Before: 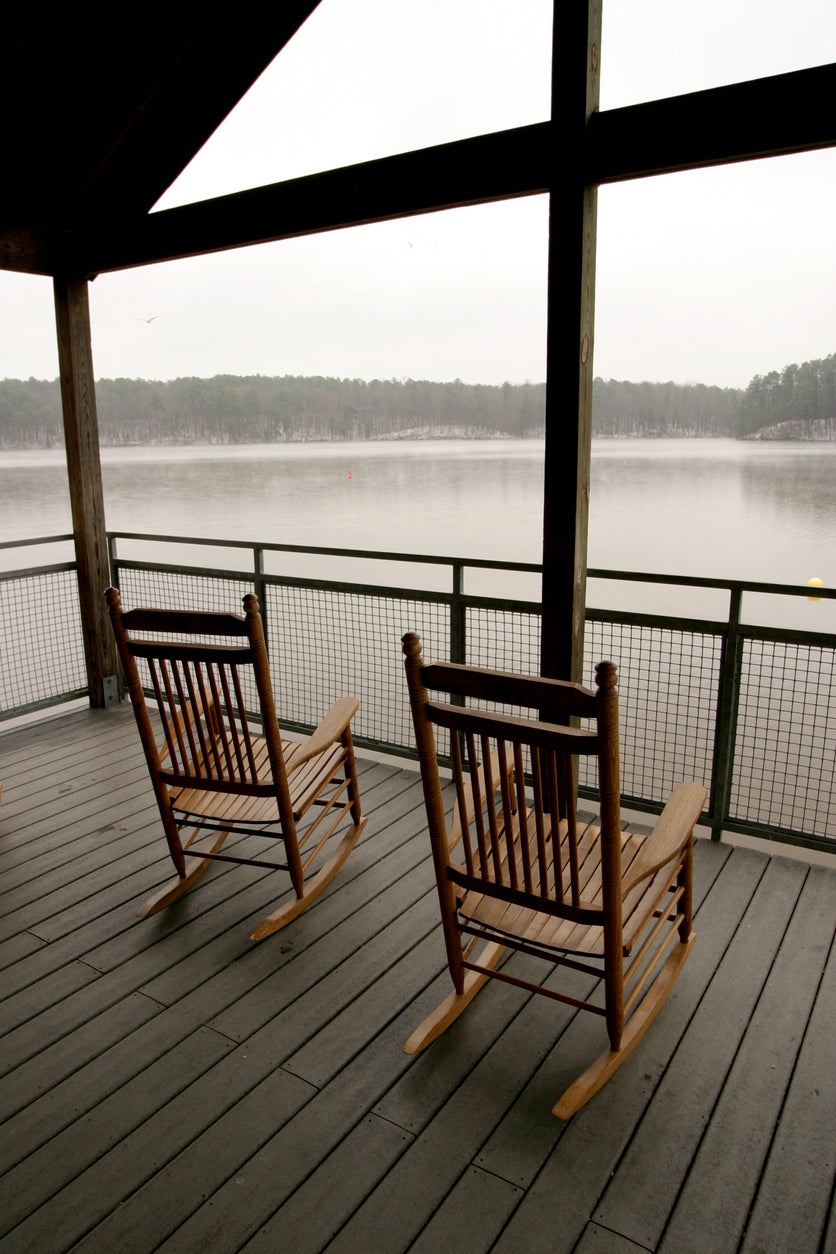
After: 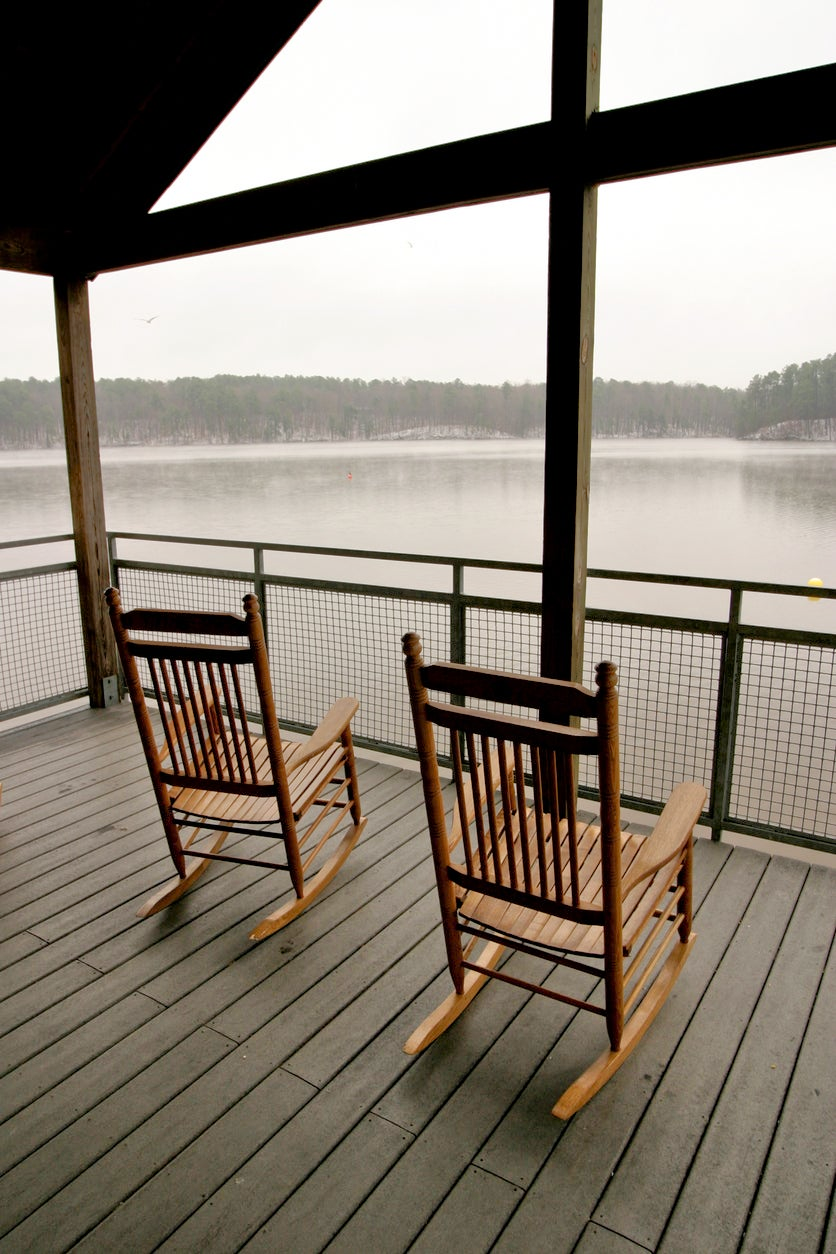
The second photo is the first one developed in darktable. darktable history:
tone equalizer: -7 EV 0.148 EV, -6 EV 0.638 EV, -5 EV 1.13 EV, -4 EV 1.31 EV, -3 EV 1.16 EV, -2 EV 0.6 EV, -1 EV 0.164 EV
